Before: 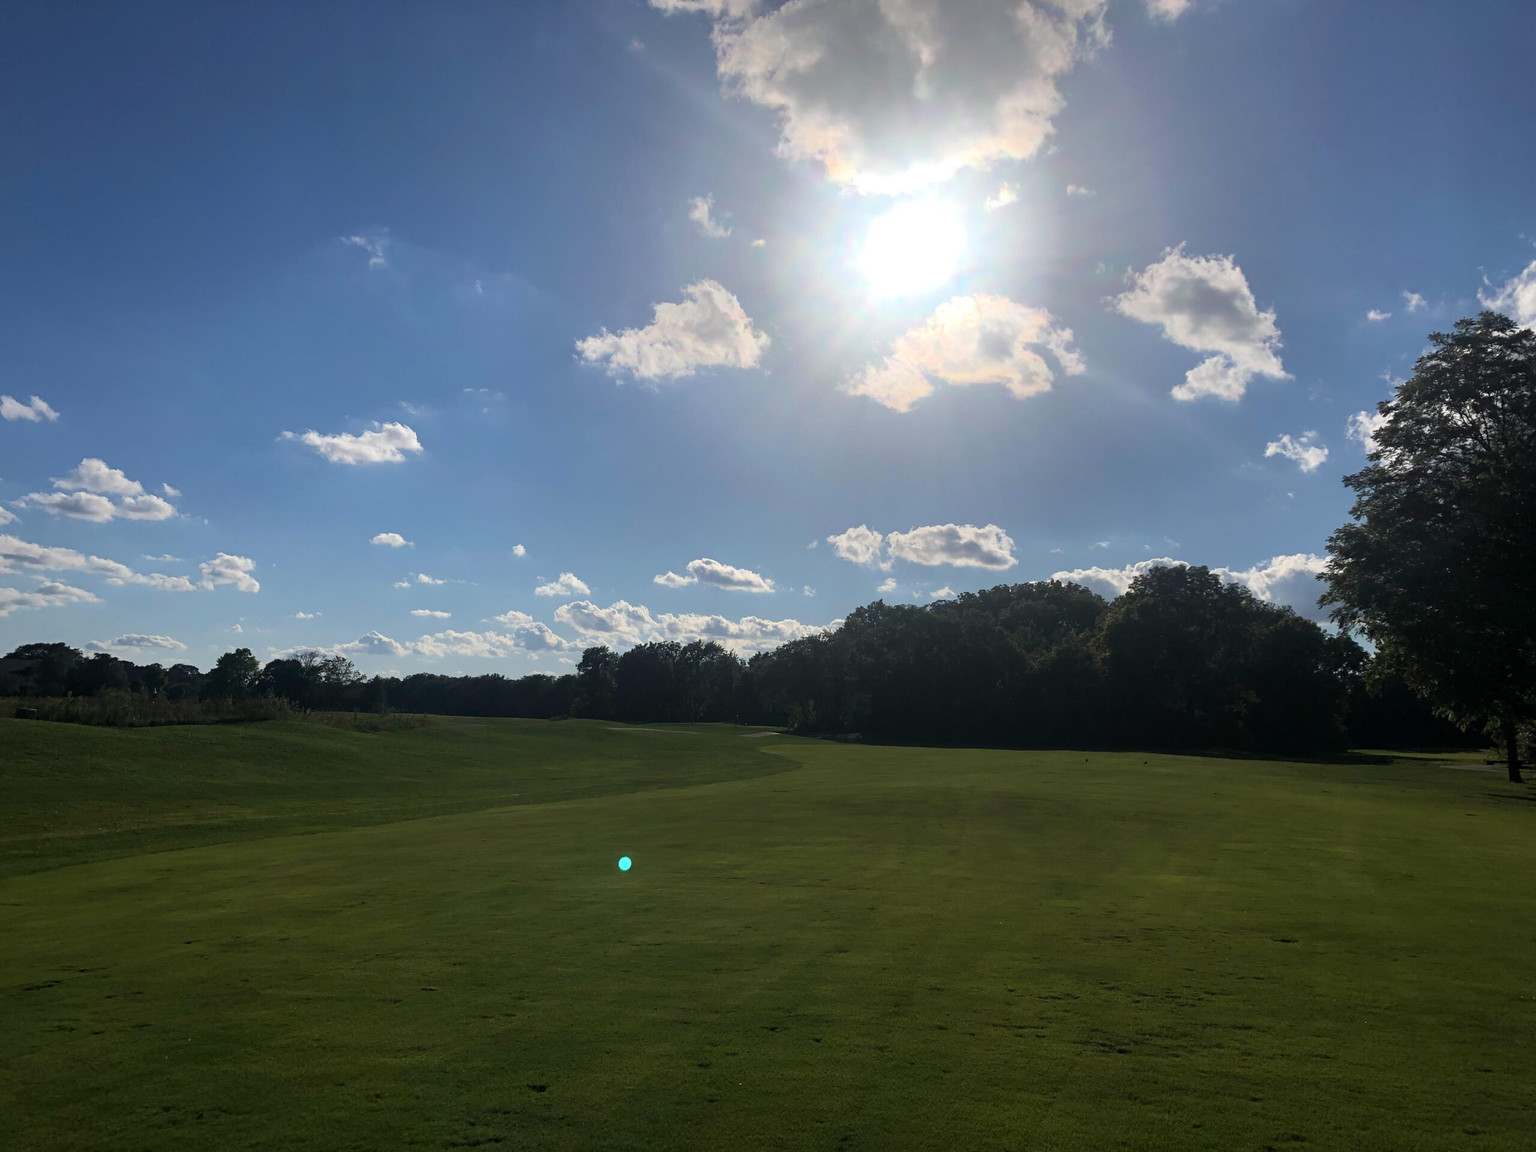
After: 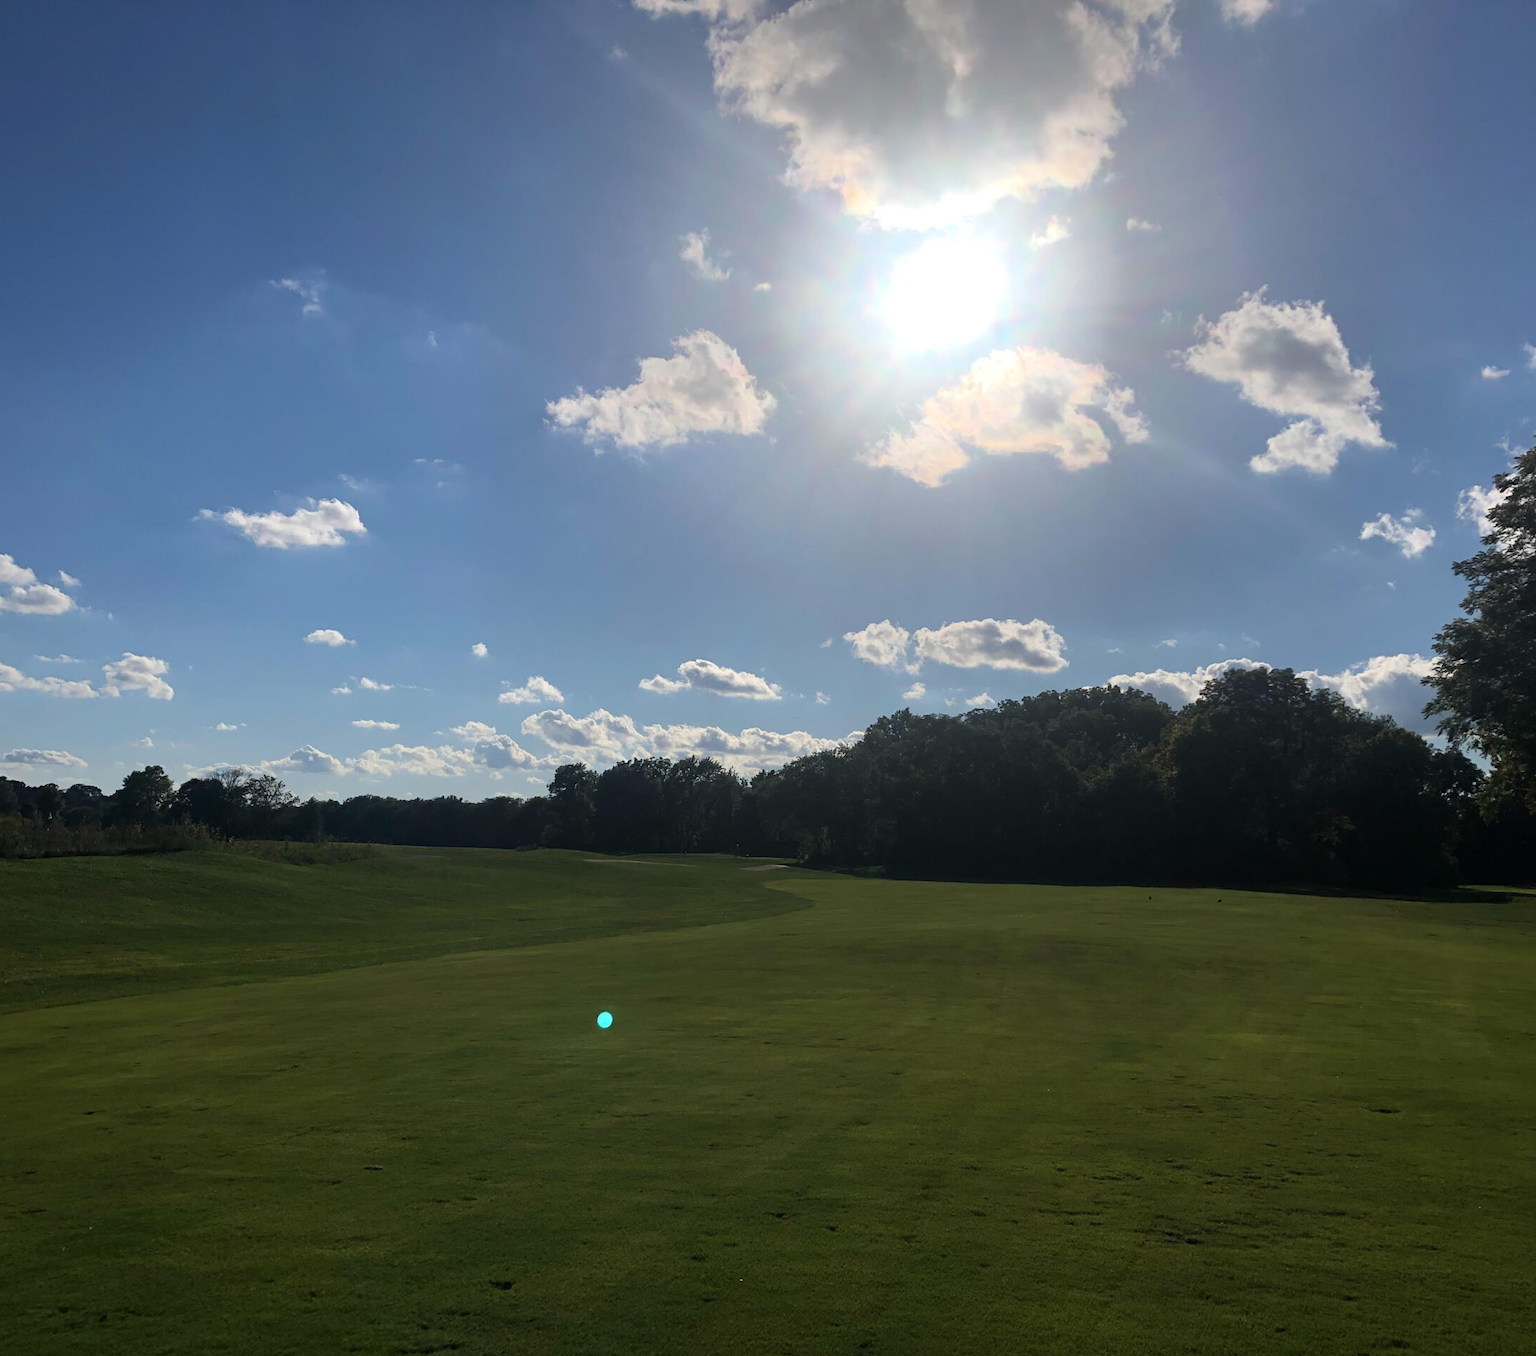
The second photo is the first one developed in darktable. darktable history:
crop: left 7.346%, right 7.85%
